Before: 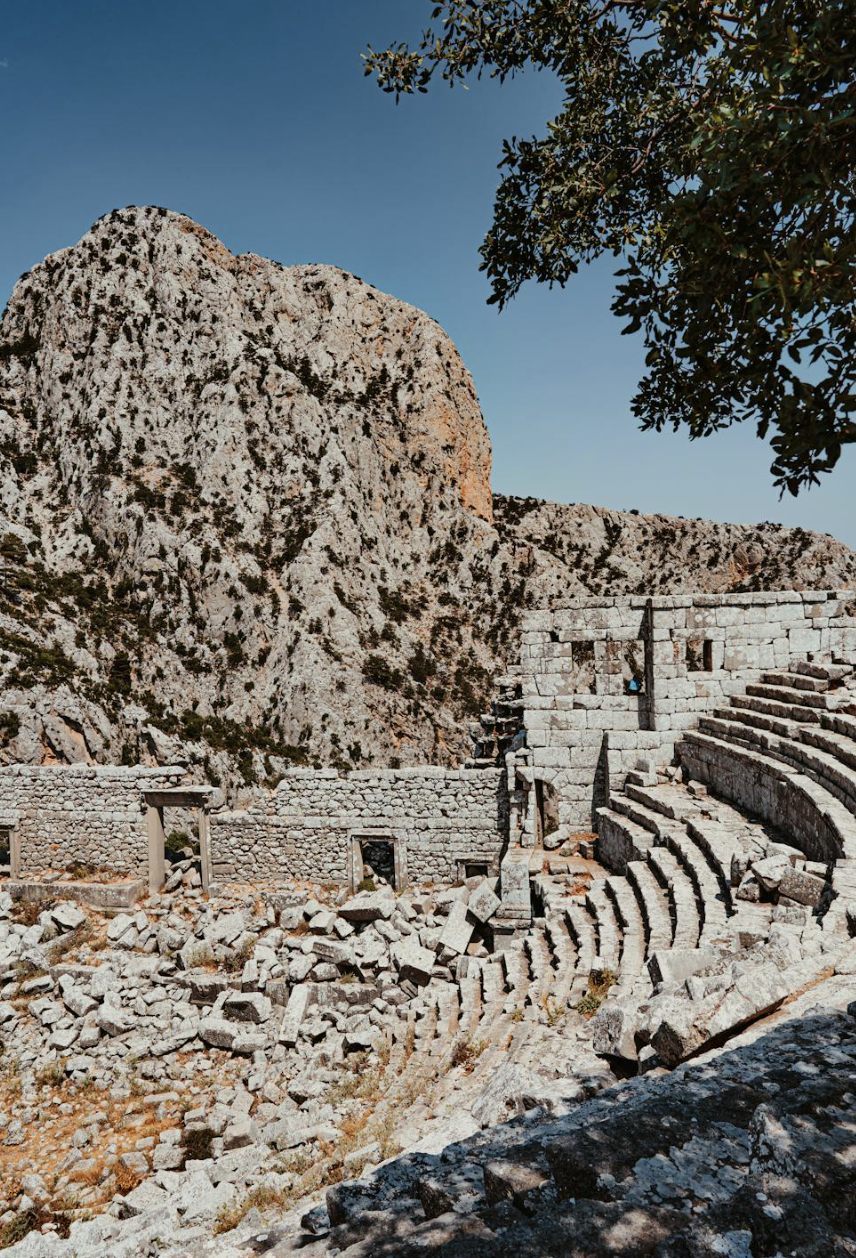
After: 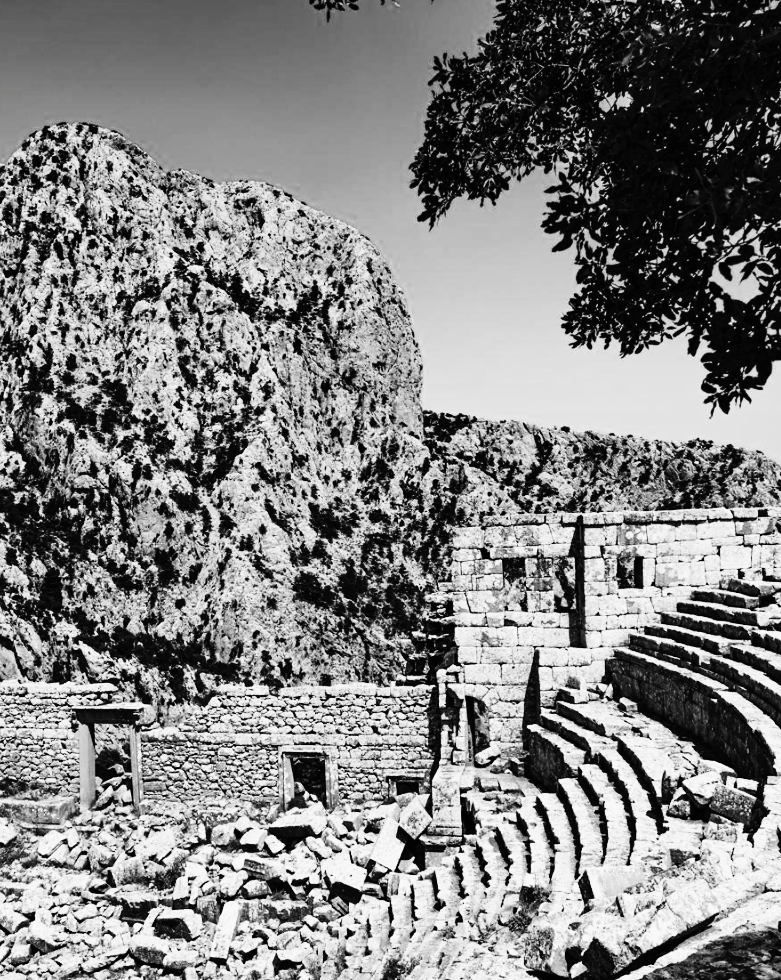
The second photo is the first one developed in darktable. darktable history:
crop: left 8.155%, top 6.611%, bottom 15.385%
tone curve: curves: ch0 [(0, 0) (0.003, 0.003) (0.011, 0.006) (0.025, 0.012) (0.044, 0.02) (0.069, 0.023) (0.1, 0.029) (0.136, 0.037) (0.177, 0.058) (0.224, 0.084) (0.277, 0.137) (0.335, 0.209) (0.399, 0.336) (0.468, 0.478) (0.543, 0.63) (0.623, 0.789) (0.709, 0.903) (0.801, 0.967) (0.898, 0.987) (1, 1)], preserve colors none
color calibration: output gray [0.18, 0.41, 0.41, 0], gray › normalize channels true, illuminant same as pipeline (D50), adaptation XYZ, x 0.346, y 0.359, gamut compression 0
